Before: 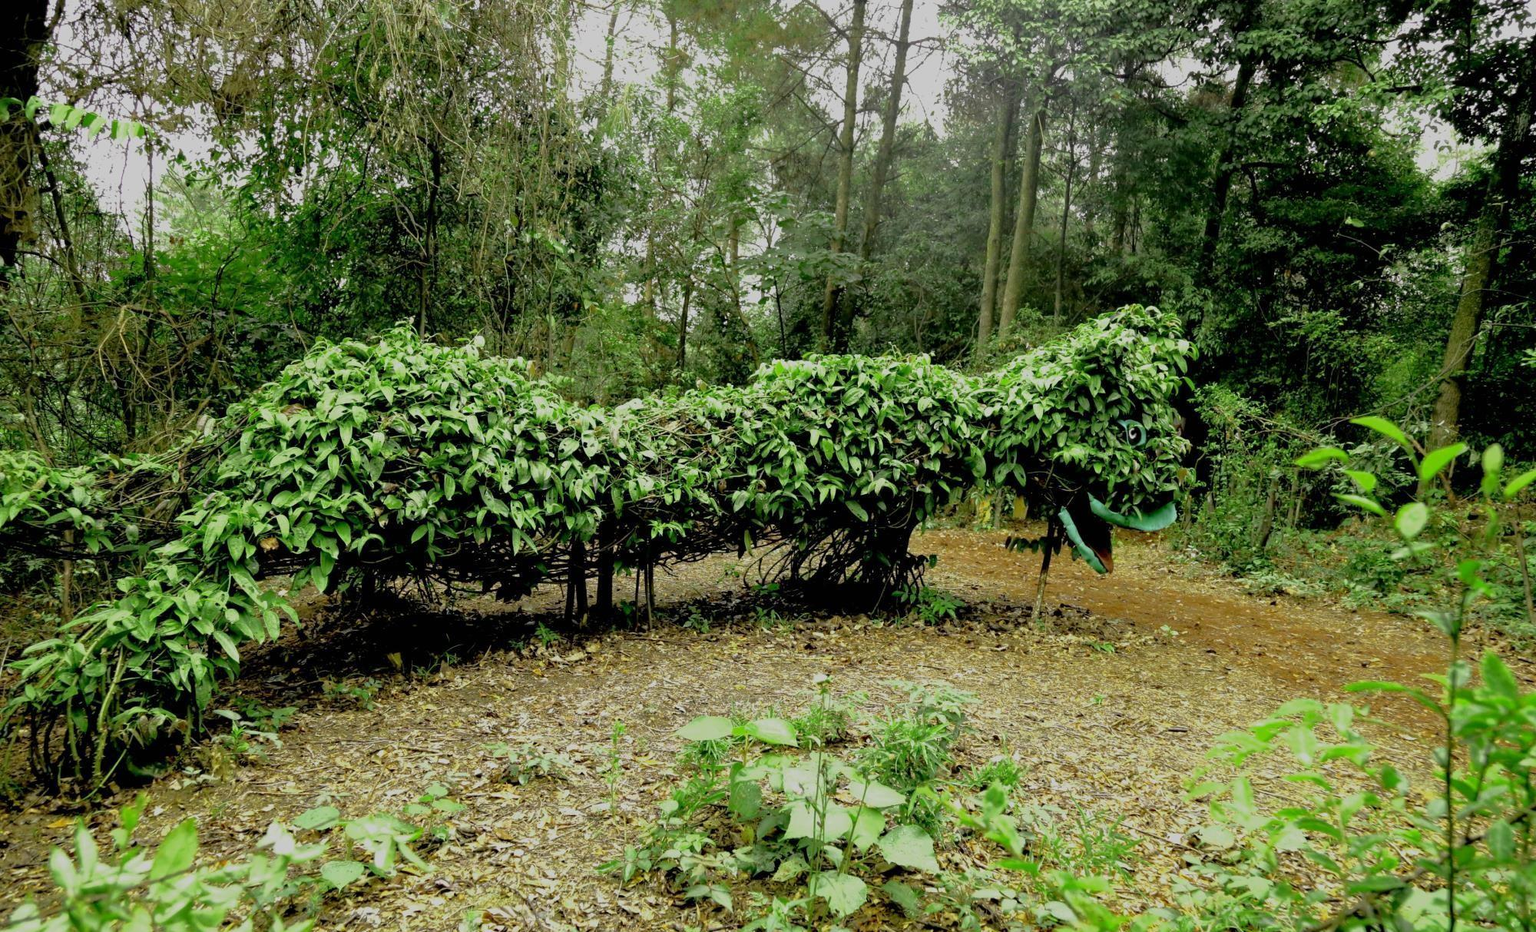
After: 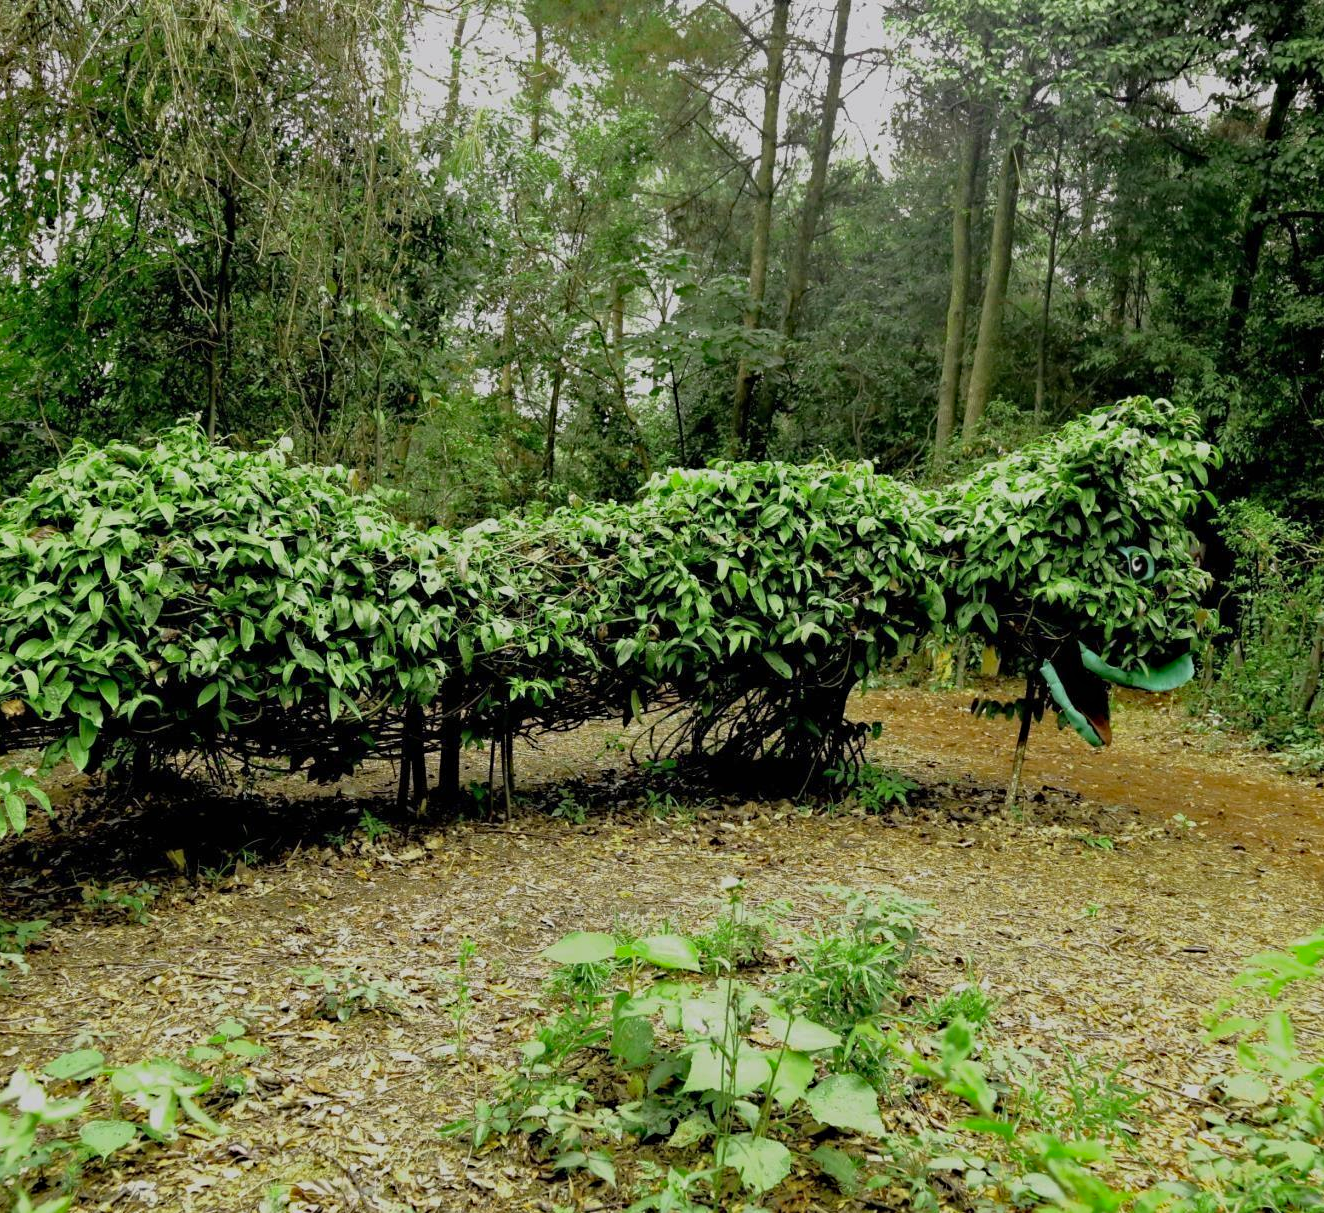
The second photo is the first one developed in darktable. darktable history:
crop: left 16.926%, right 16.851%
haze removal: strength 0.295, distance 0.247, compatibility mode true, adaptive false
